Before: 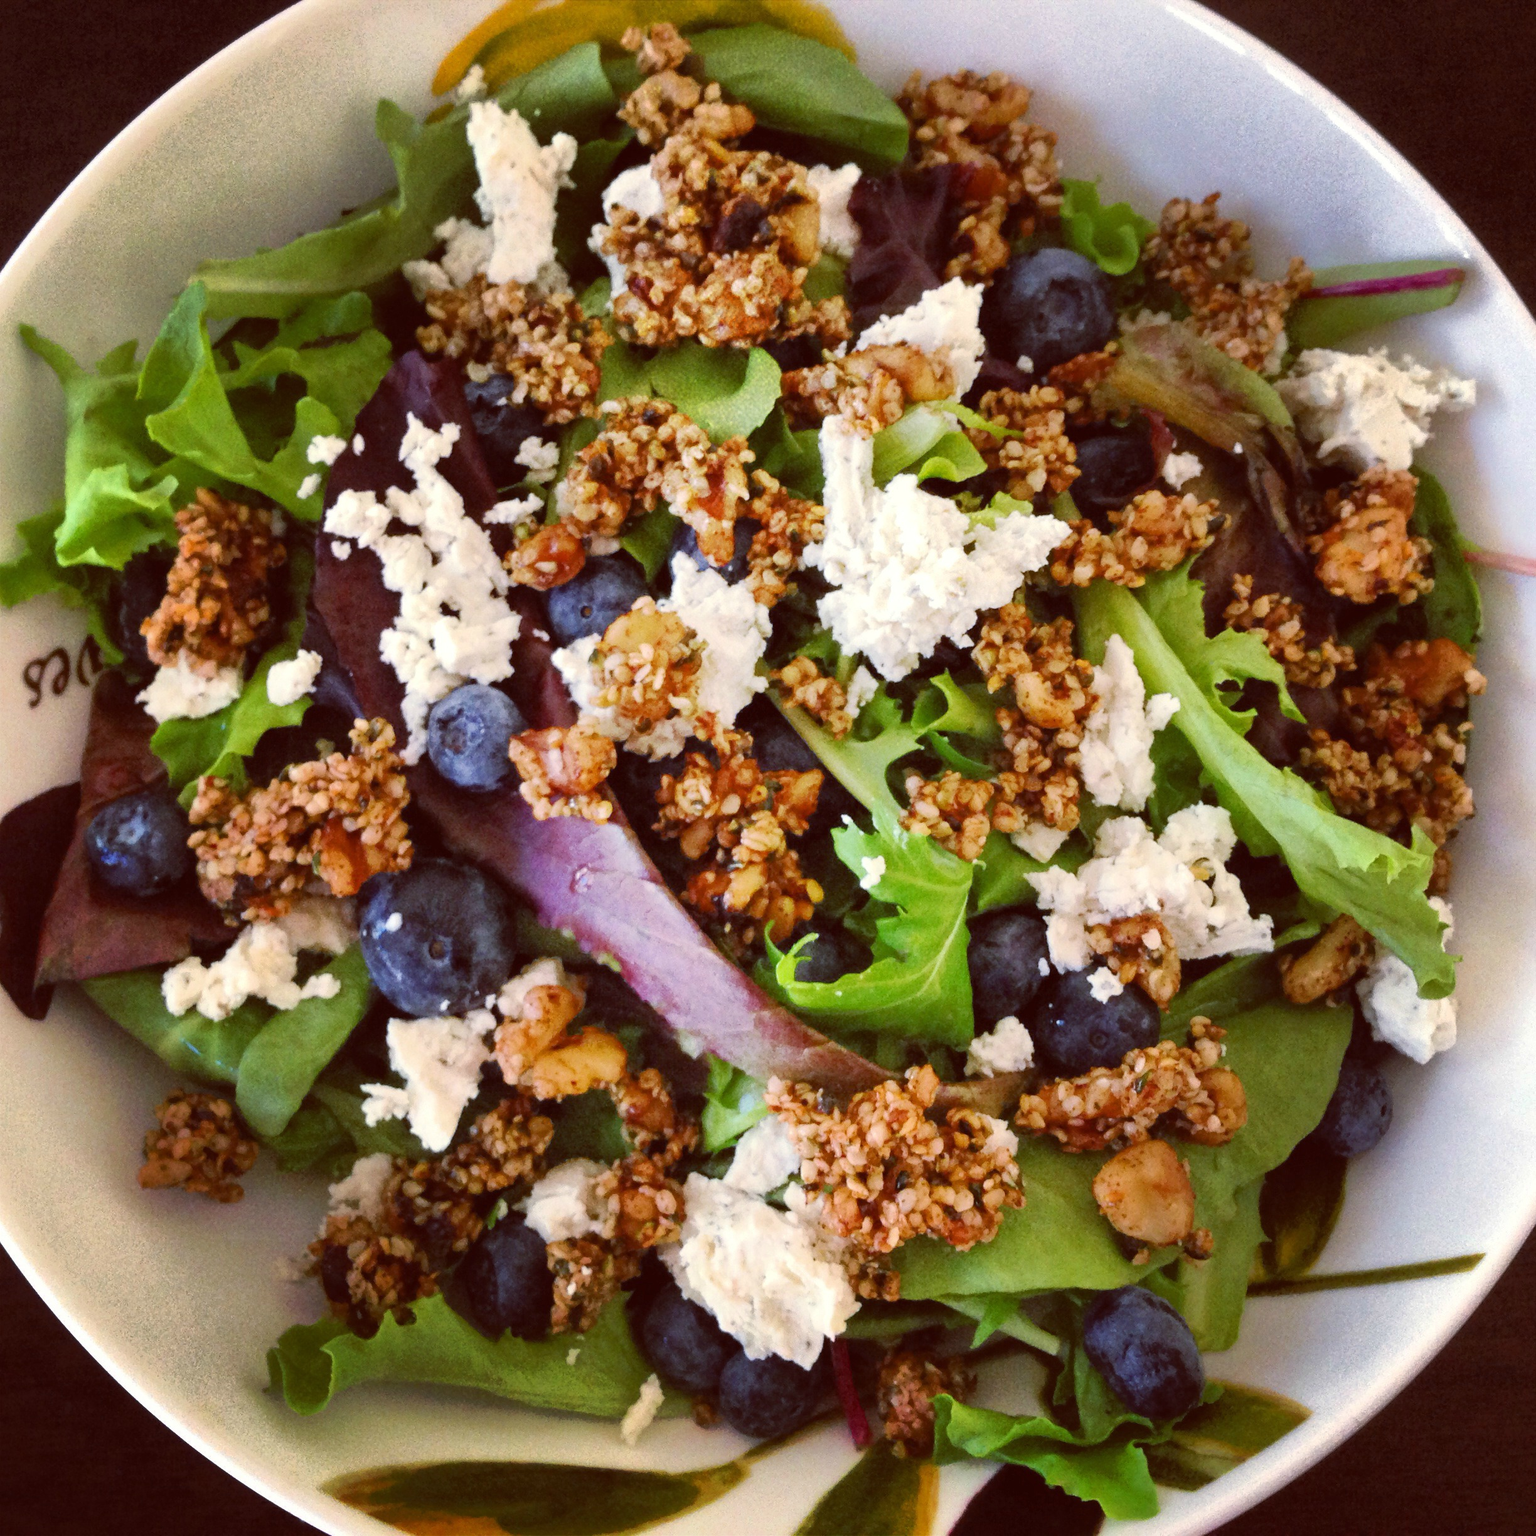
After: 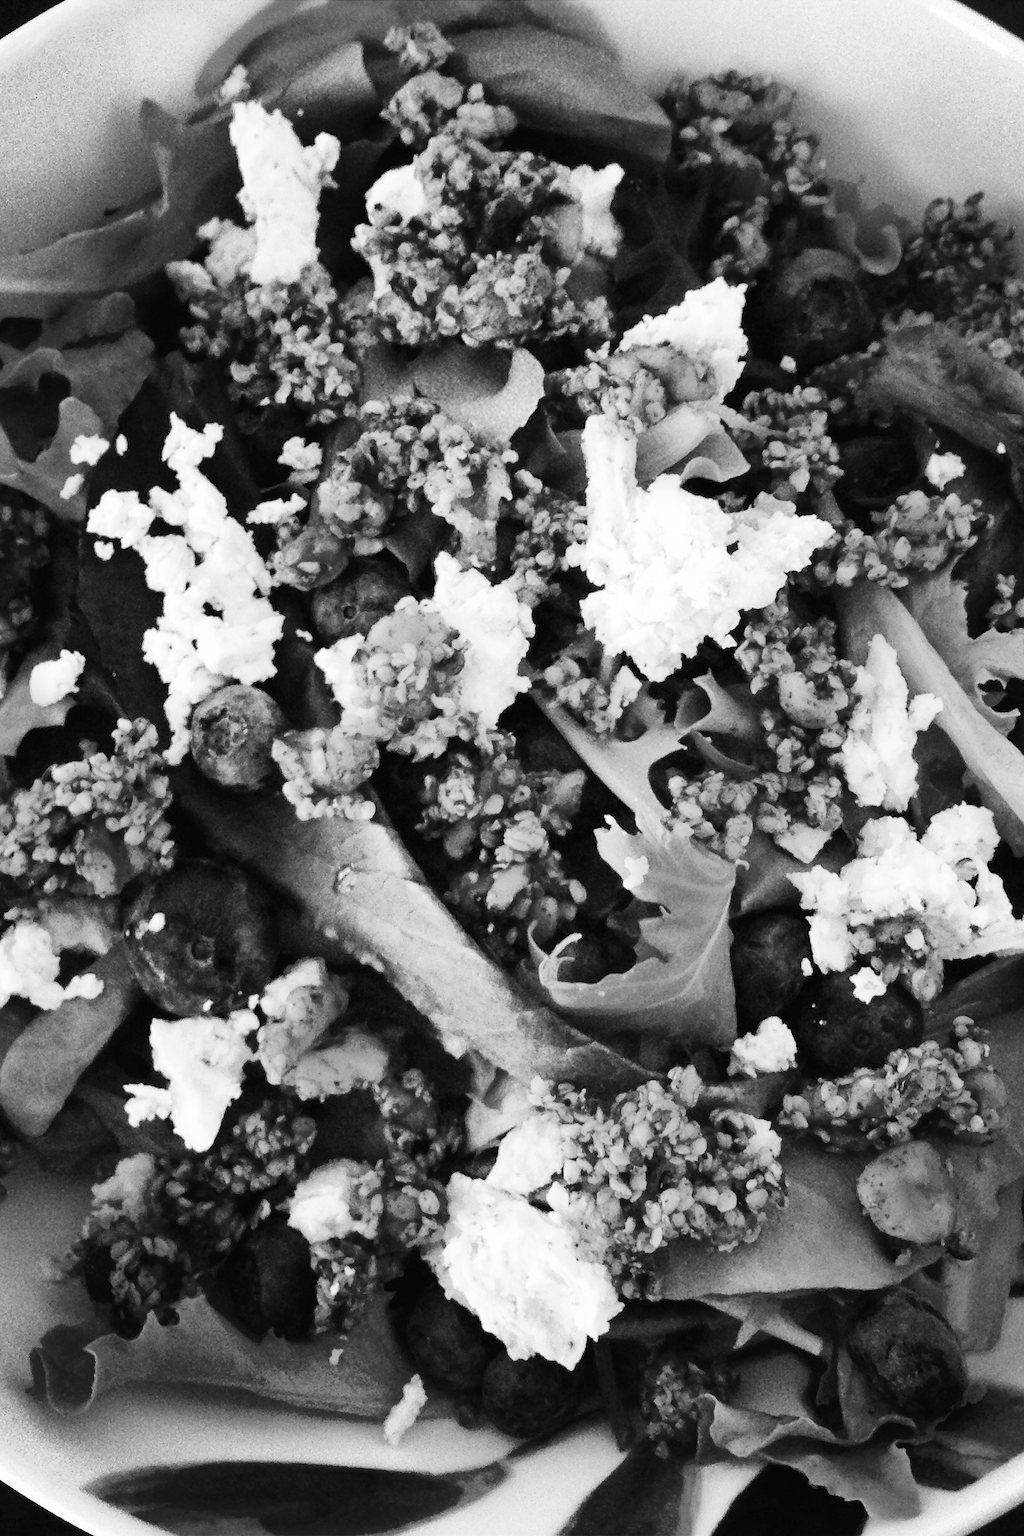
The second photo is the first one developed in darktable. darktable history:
crop and rotate: left 15.446%, right 17.836%
contrast brightness saturation: contrast 0.28
color balance: output saturation 120%
monochrome: a -4.13, b 5.16, size 1
sharpen: radius 1.272, amount 0.305, threshold 0
